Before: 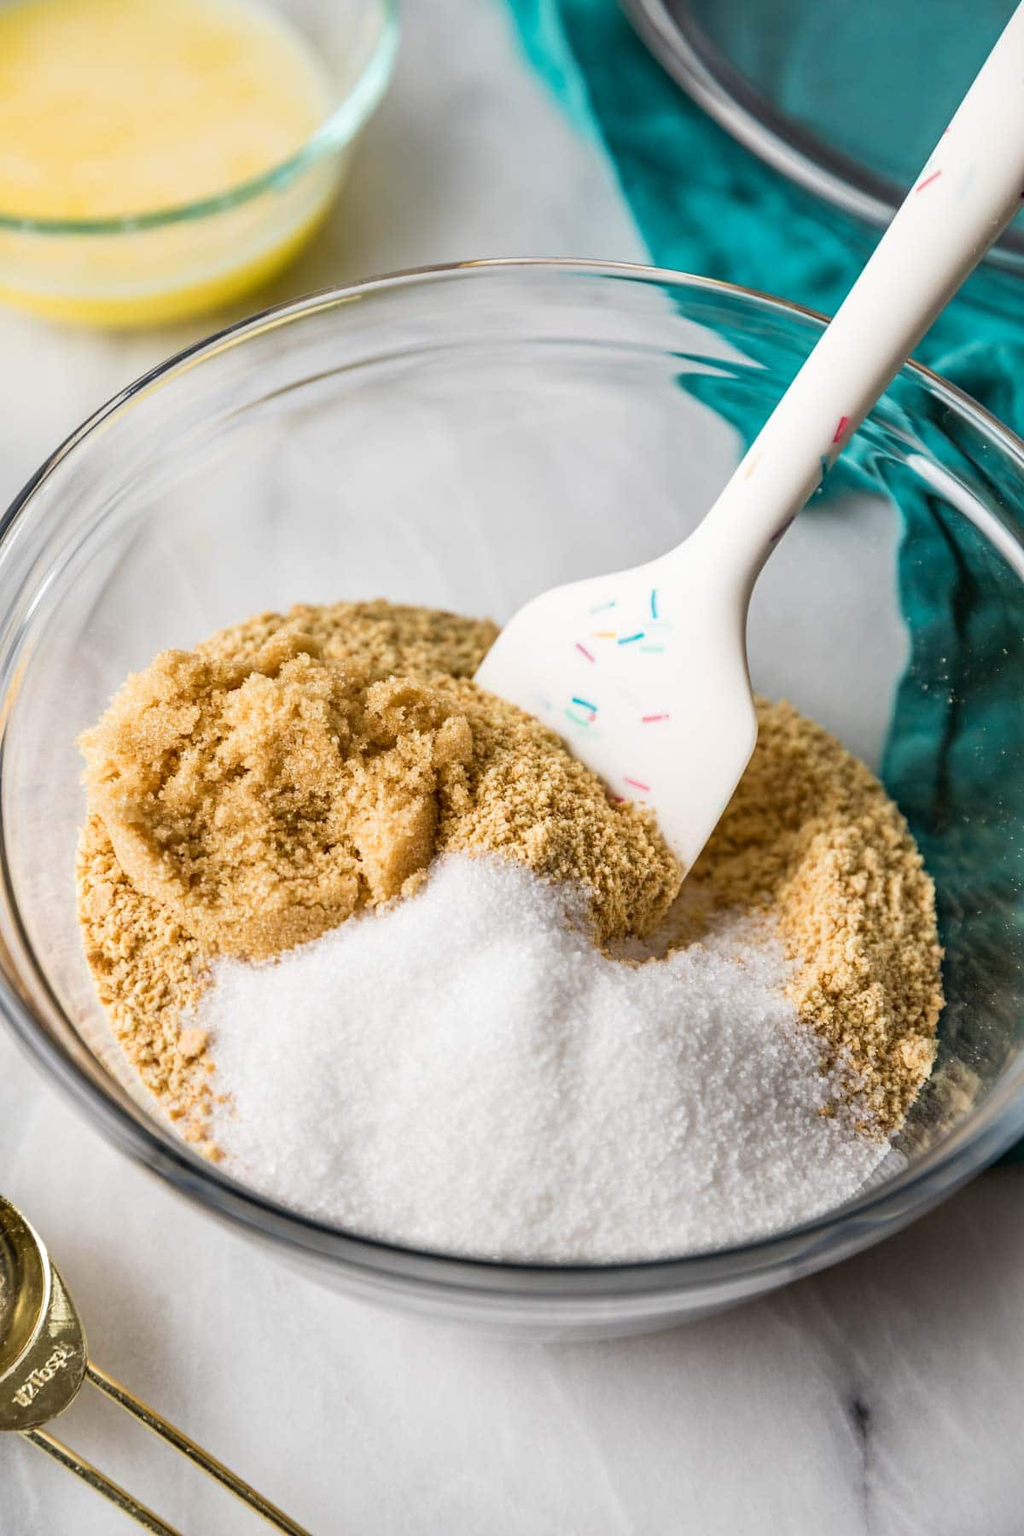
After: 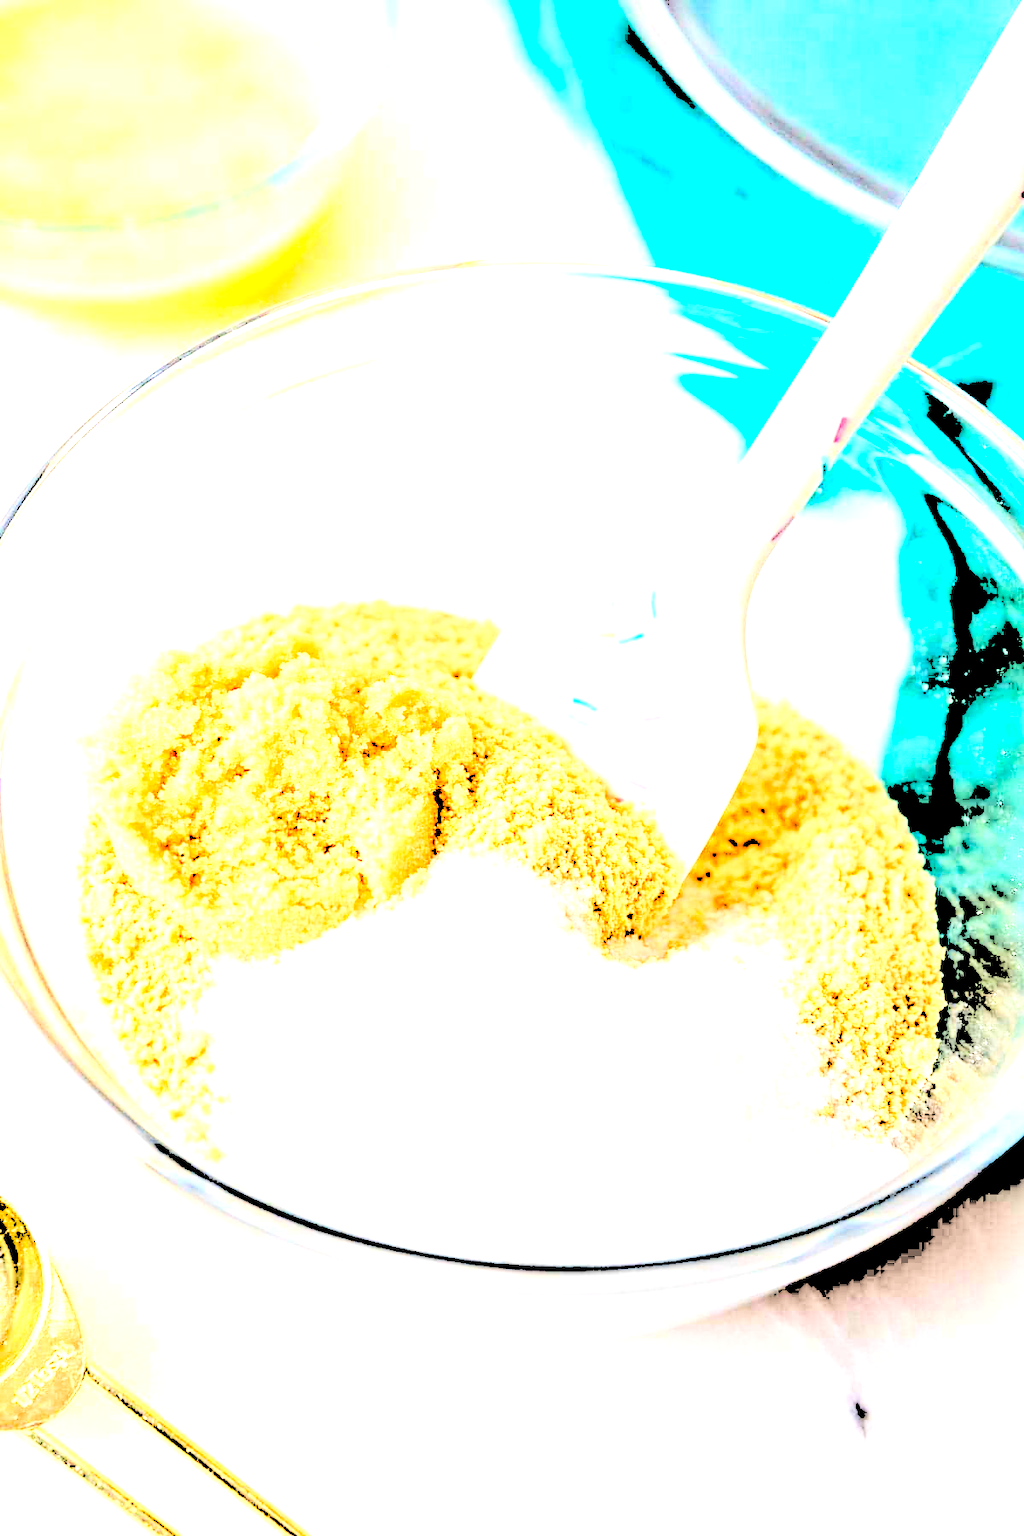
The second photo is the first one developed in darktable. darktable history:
levels: levels [0.246, 0.246, 0.506]
exposure: exposure 0.6 EV, compensate highlight preservation false
local contrast: mode bilateral grid, contrast 20, coarseness 19, detail 163%, midtone range 0.2
